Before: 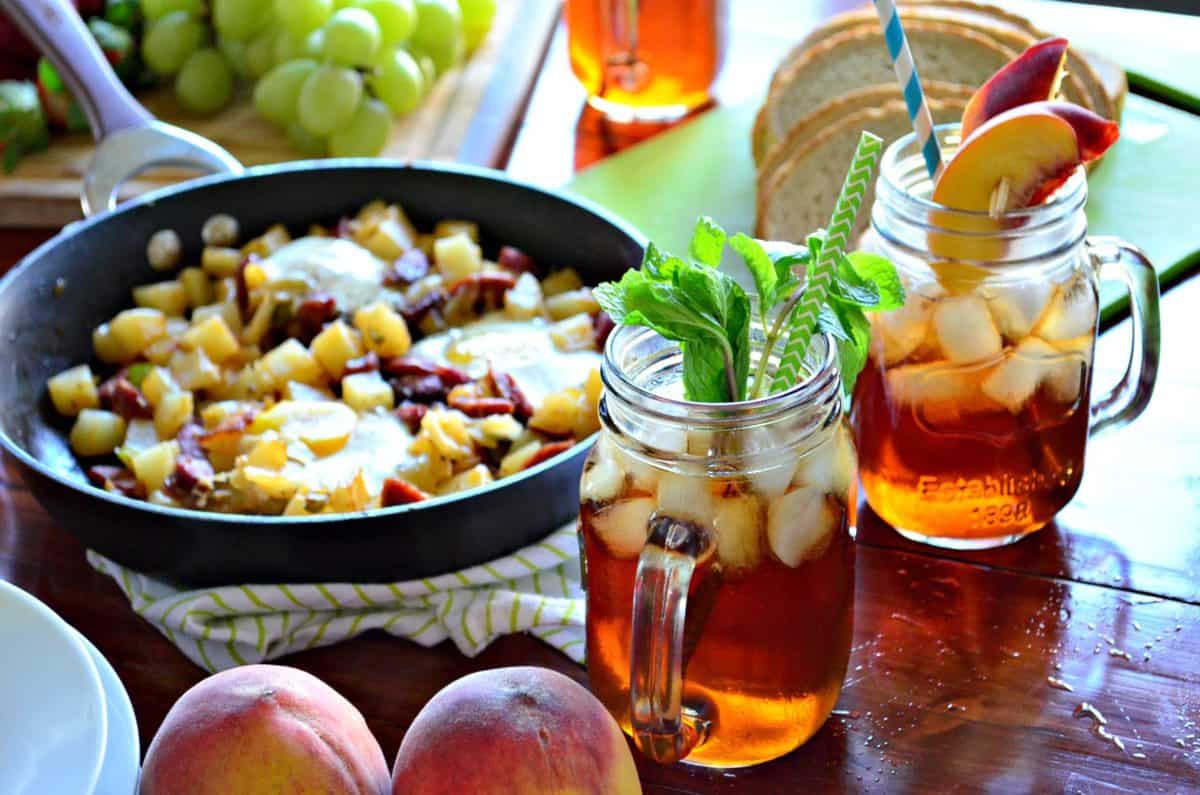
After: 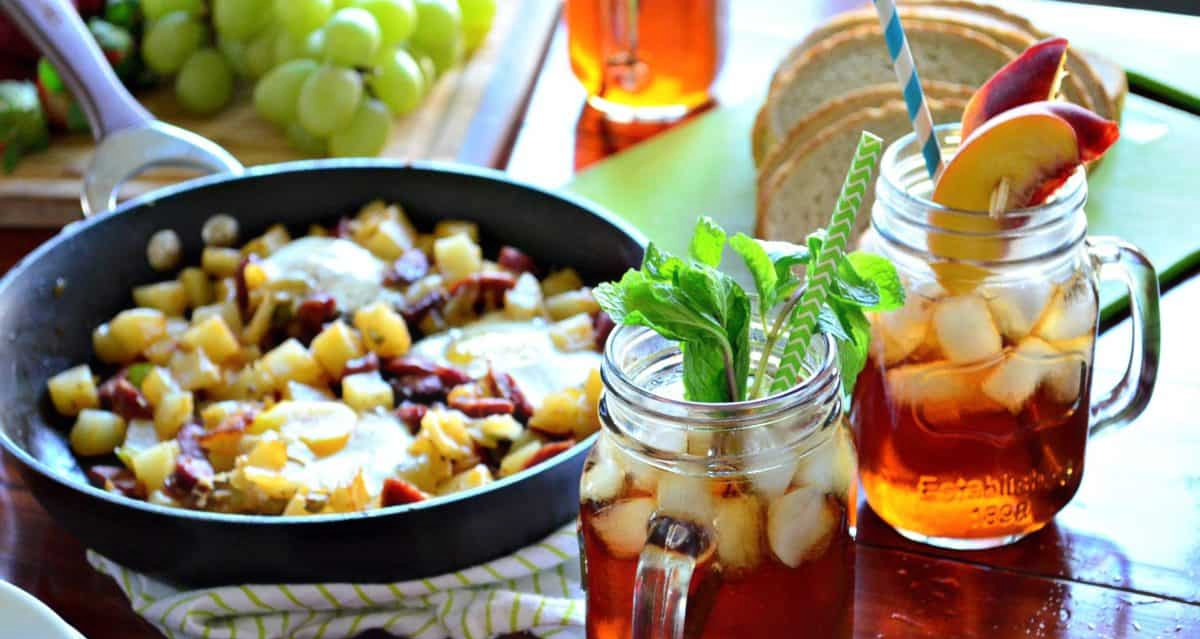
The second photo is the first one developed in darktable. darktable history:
haze removal: strength -0.036, compatibility mode true, adaptive false
crop: bottom 19.543%
